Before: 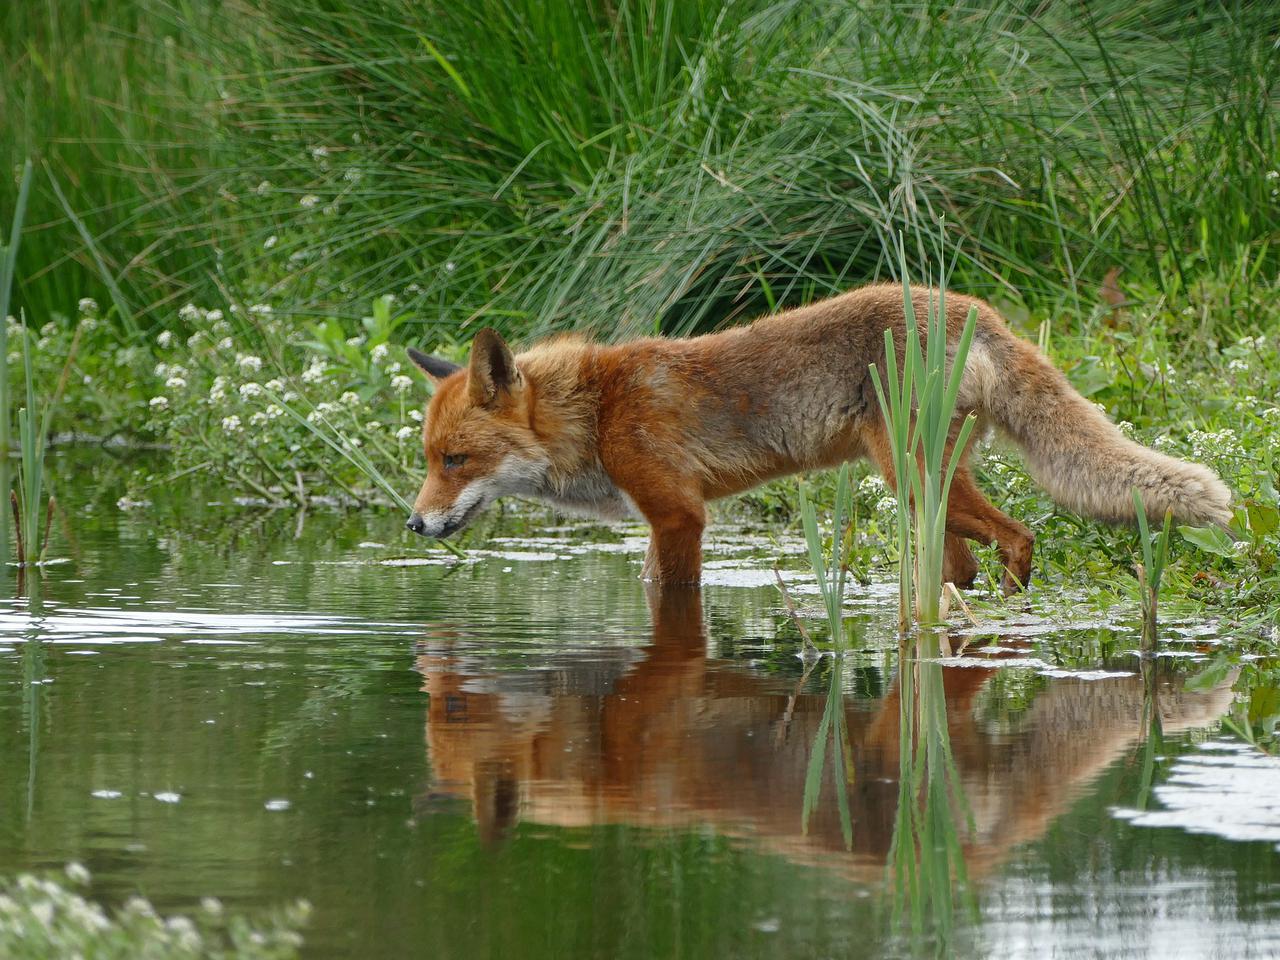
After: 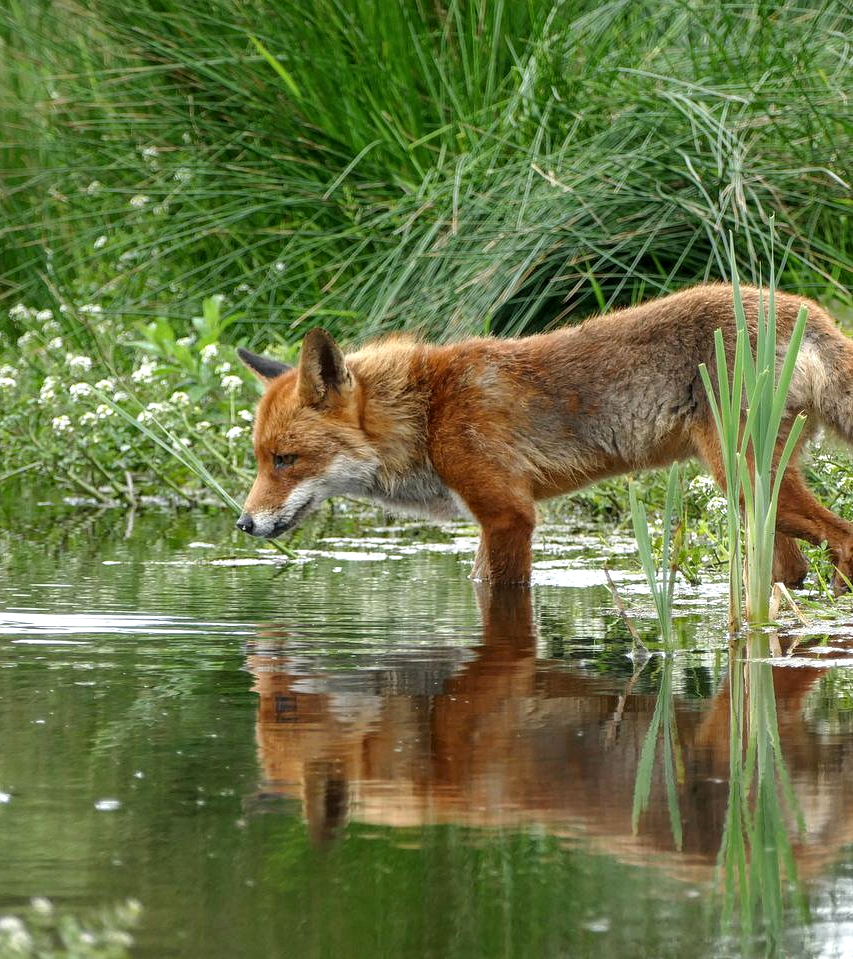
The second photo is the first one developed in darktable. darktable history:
shadows and highlights: radius 106.78, shadows 45.73, highlights -66.33, low approximation 0.01, soften with gaussian
crop and rotate: left 13.35%, right 19.985%
tone equalizer: -8 EV -0.43 EV, -7 EV -0.365 EV, -6 EV -0.303 EV, -5 EV -0.193 EV, -3 EV 0.257 EV, -2 EV 0.319 EV, -1 EV 0.386 EV, +0 EV 0.408 EV
local contrast: on, module defaults
